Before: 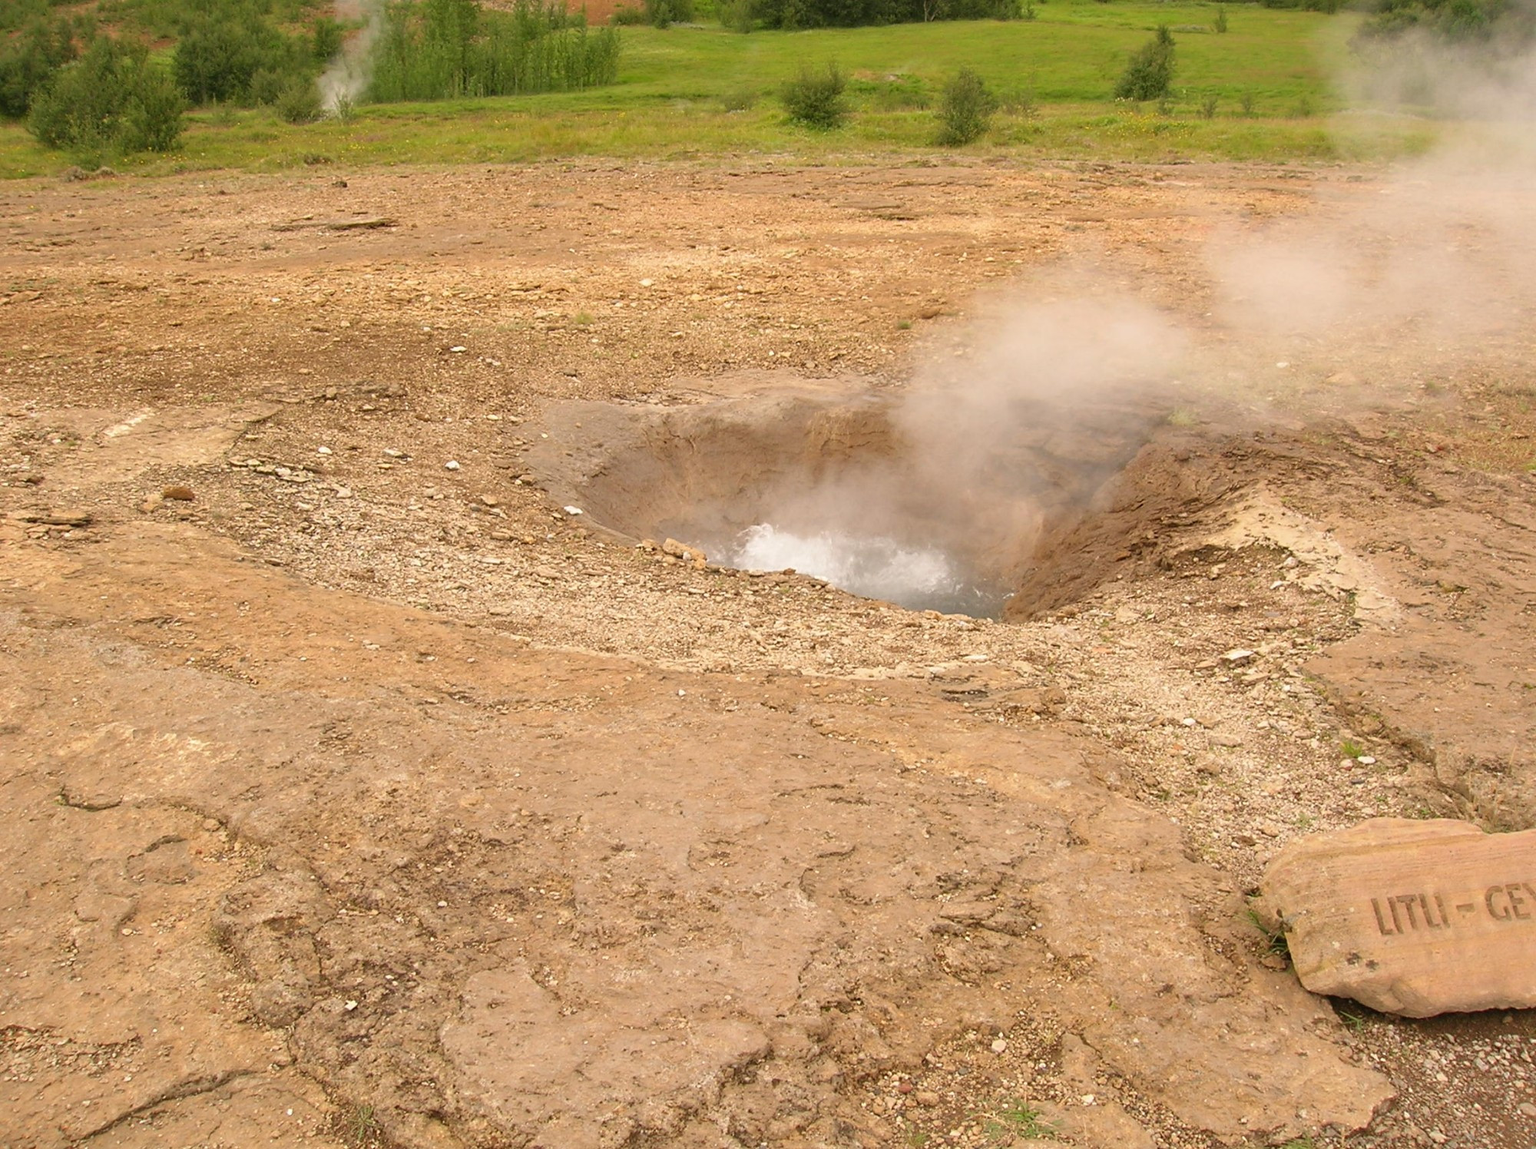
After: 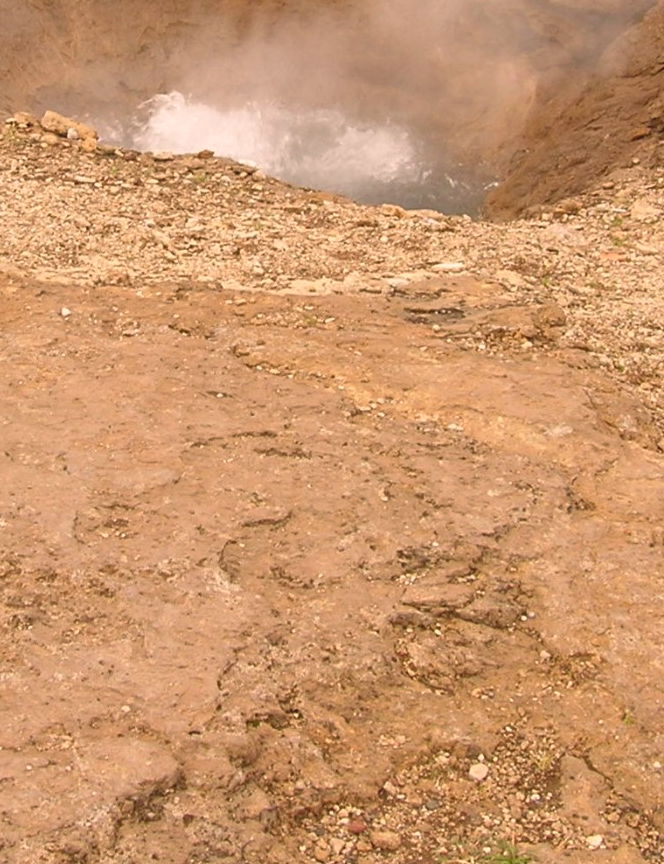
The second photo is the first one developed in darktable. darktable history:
crop: left 41.138%, top 39.496%, right 25.639%, bottom 2.69%
color correction: highlights a* 6.96, highlights b* 4.22
tone curve: curves: ch0 [(0, 0.042) (0.129, 0.18) (0.501, 0.497) (1, 1)], color space Lab, independent channels, preserve colors none
